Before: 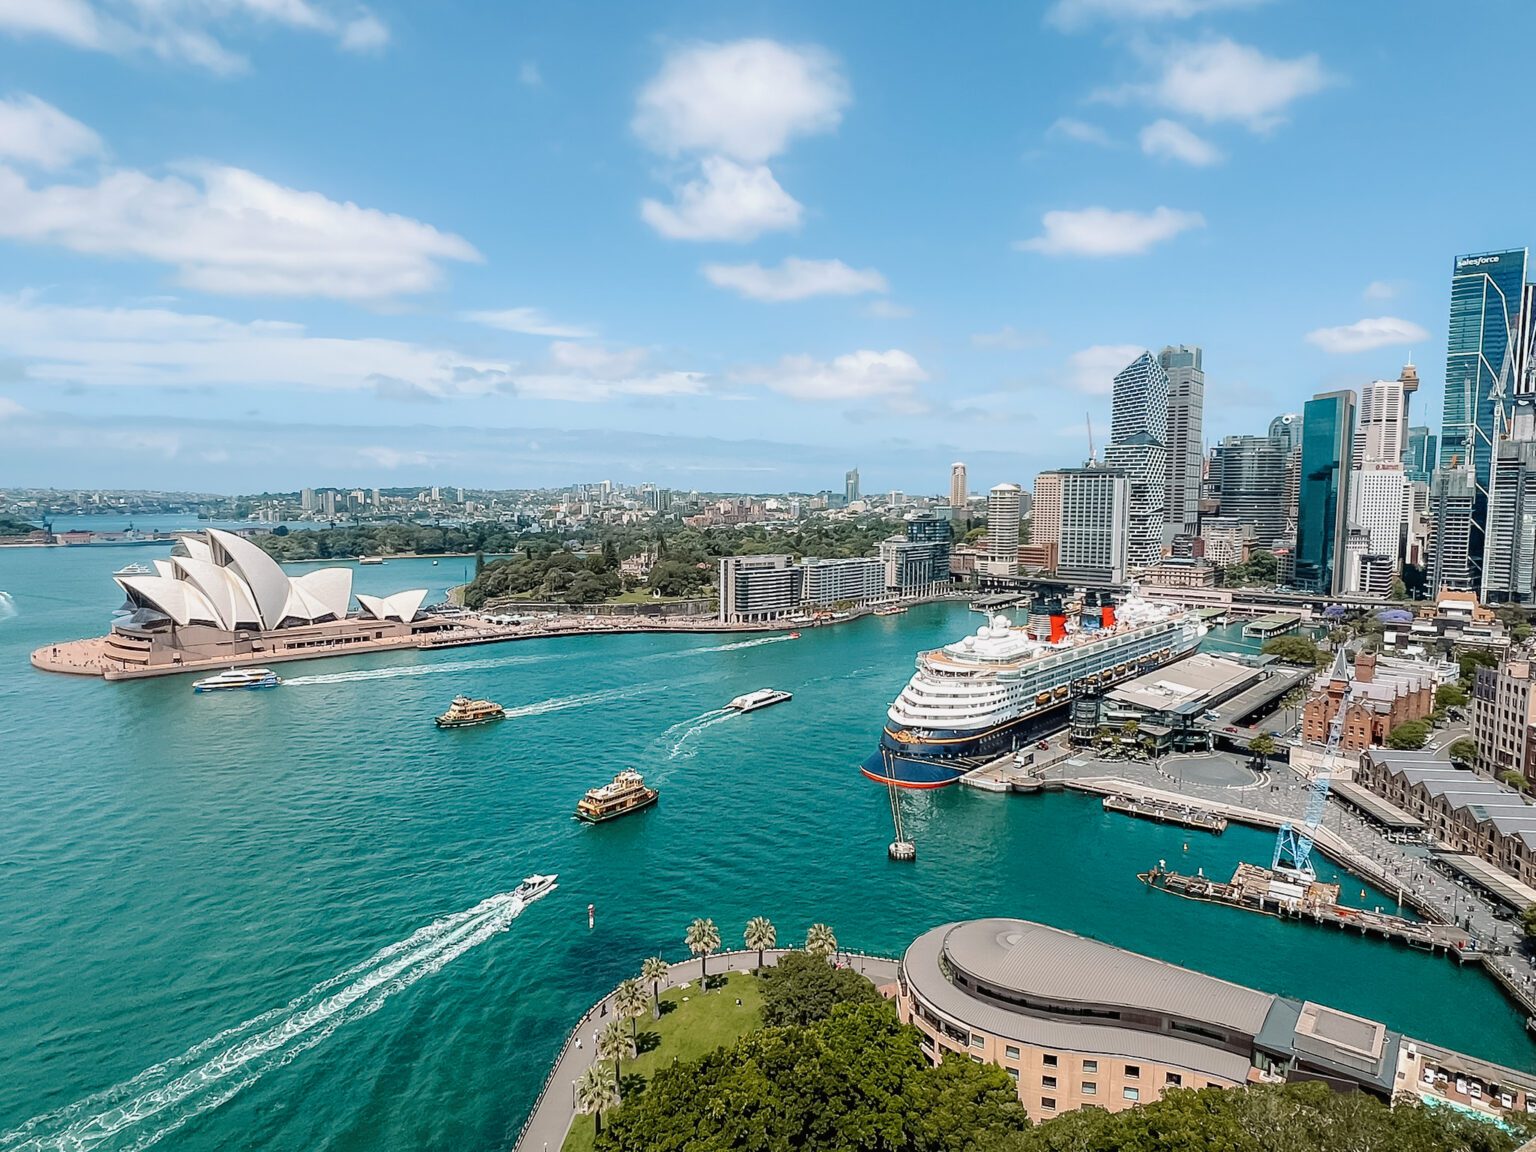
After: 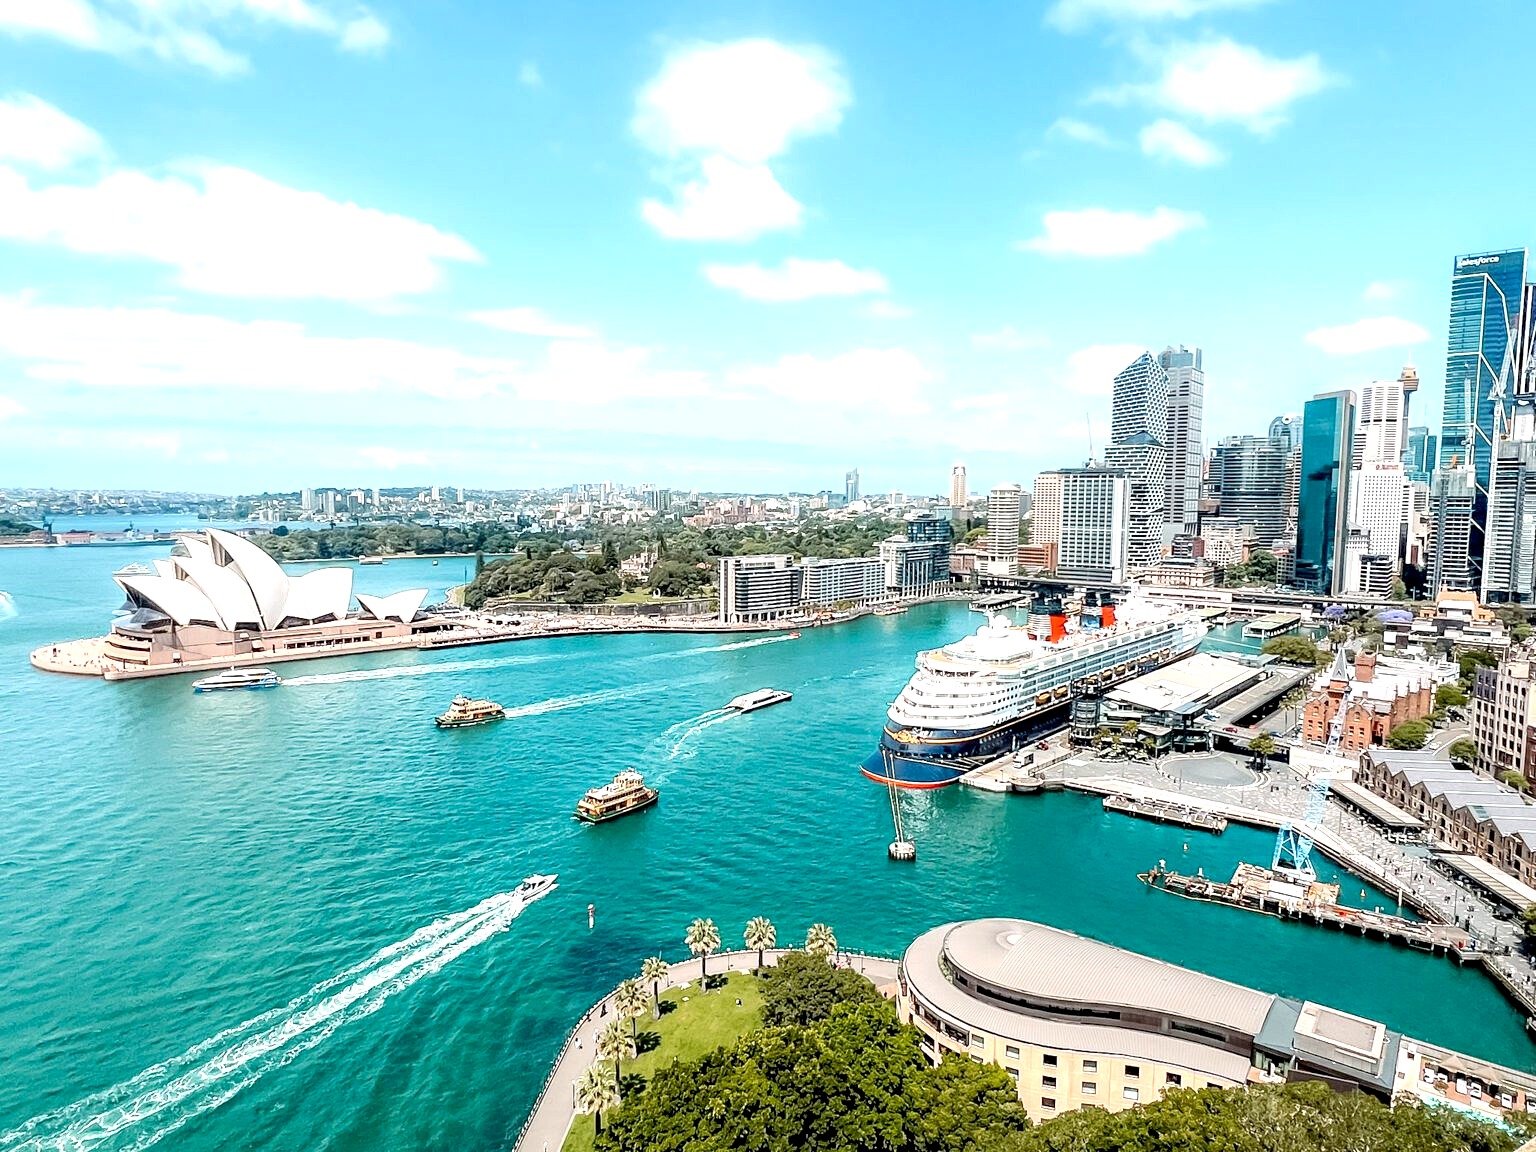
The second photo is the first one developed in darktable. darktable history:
exposure: black level correction 0.008, exposure 0.982 EV, compensate exposure bias true, compensate highlight preservation false
